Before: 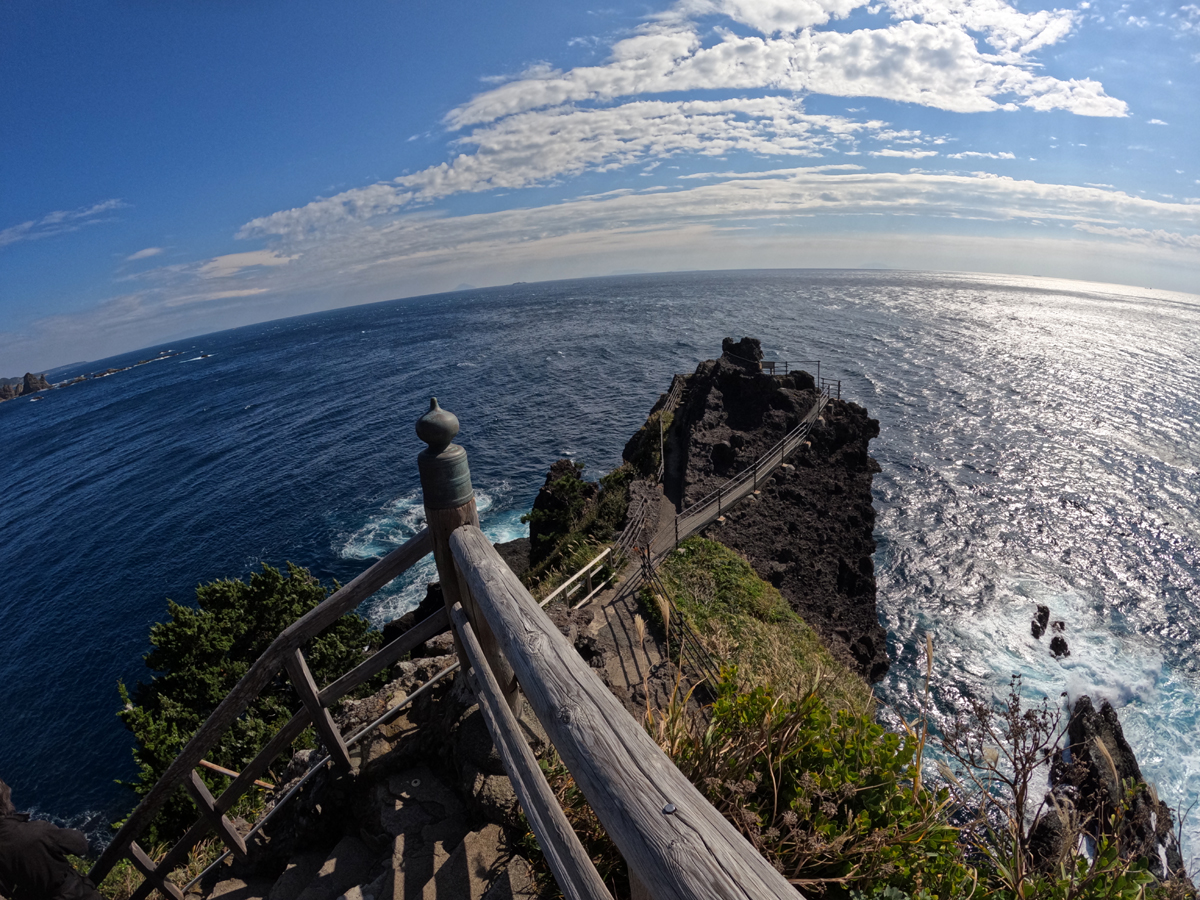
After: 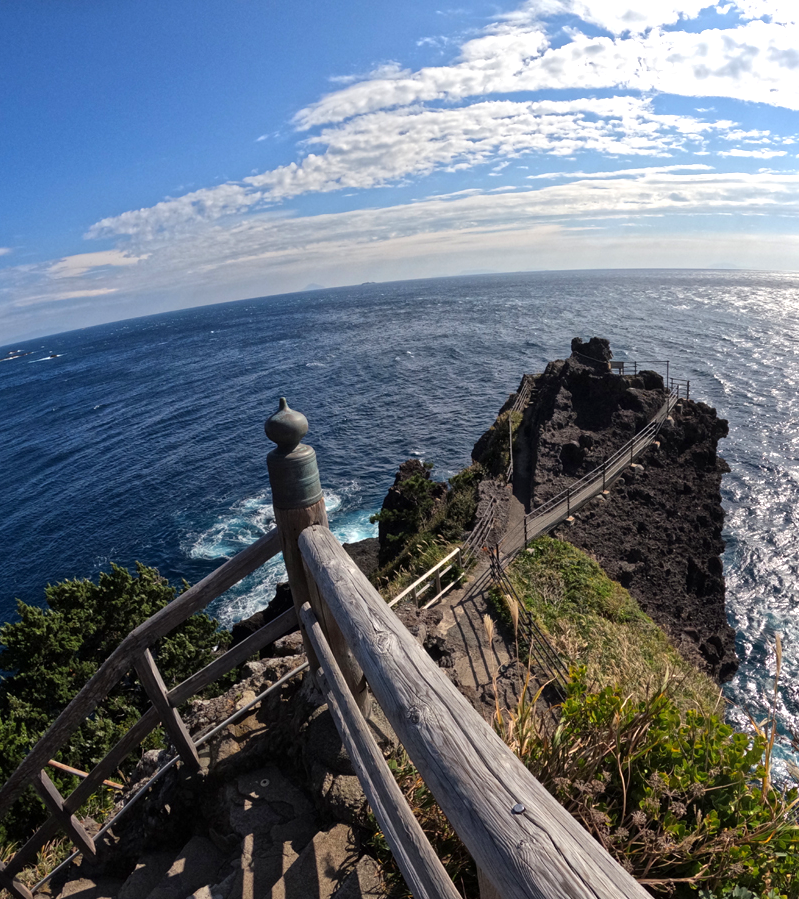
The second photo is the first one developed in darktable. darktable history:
crop and rotate: left 12.648%, right 20.685%
exposure: exposure 0.648 EV, compensate highlight preservation false
